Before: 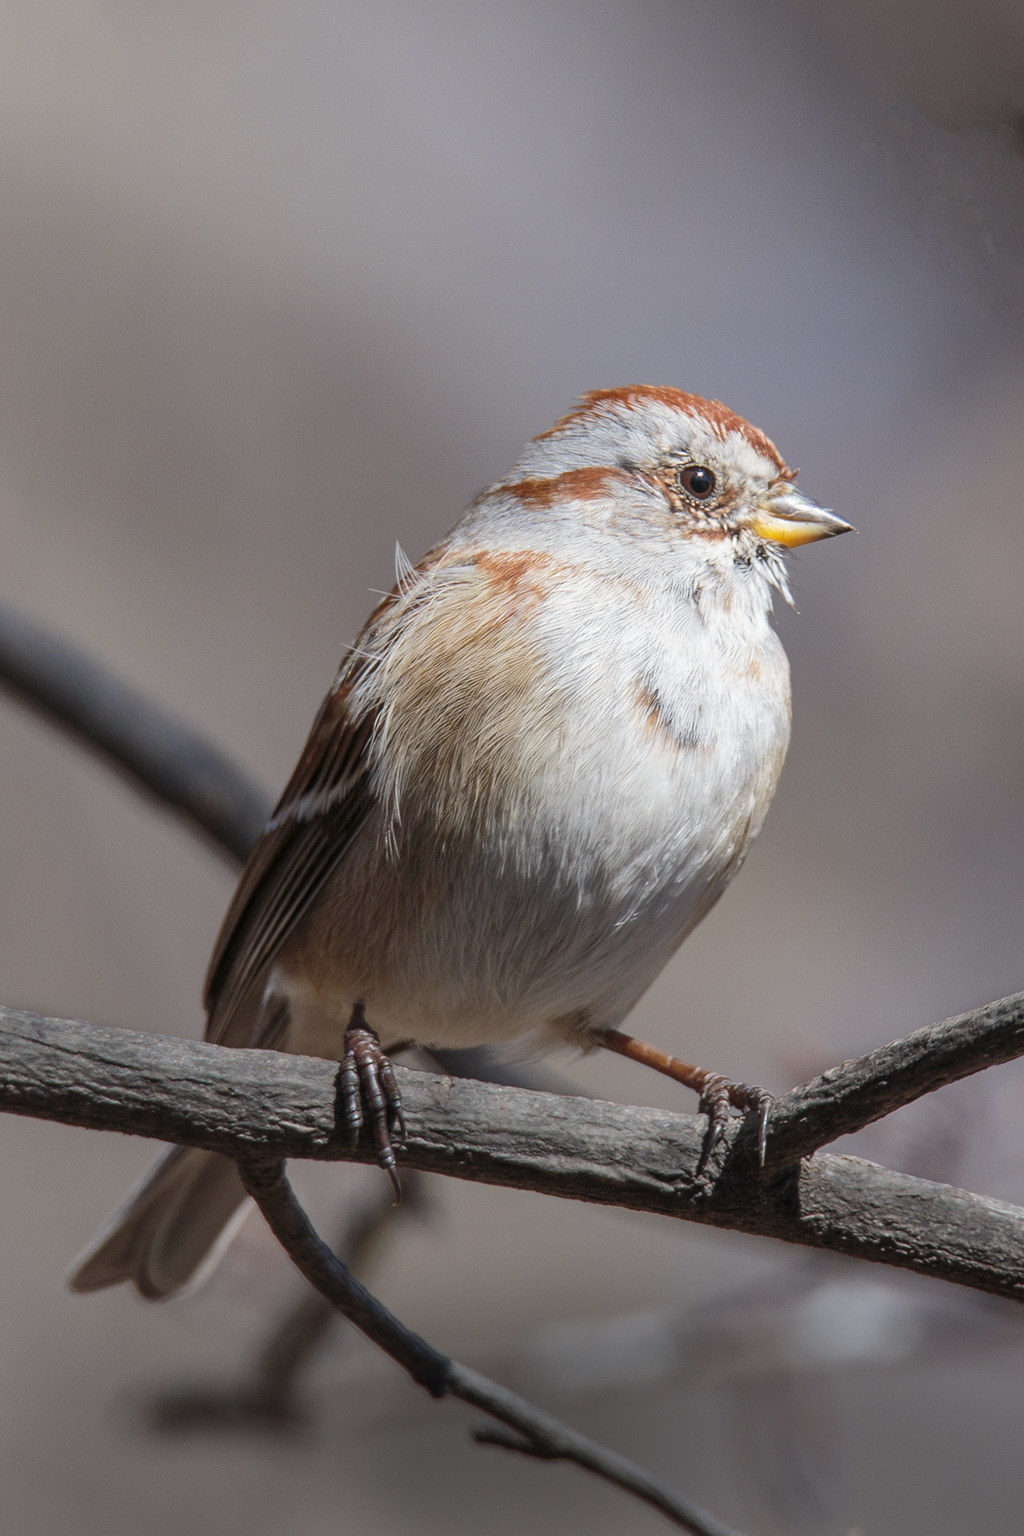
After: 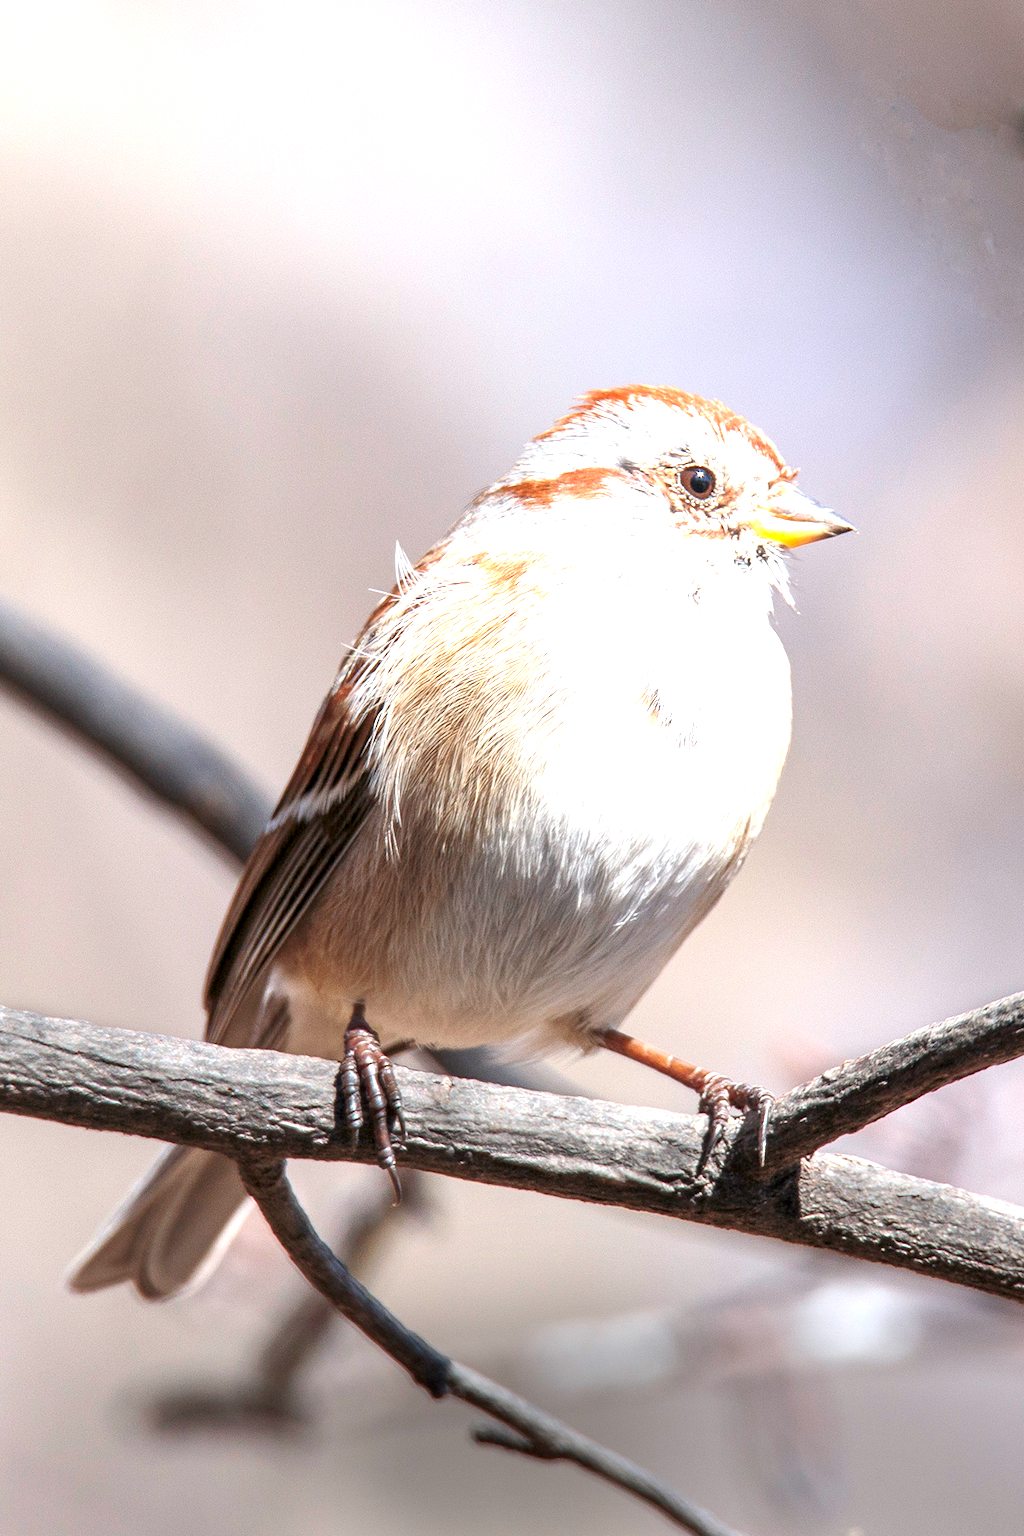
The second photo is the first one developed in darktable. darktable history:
exposure: black level correction 0.001, exposure 1.658 EV, compensate exposure bias true, compensate highlight preservation false
